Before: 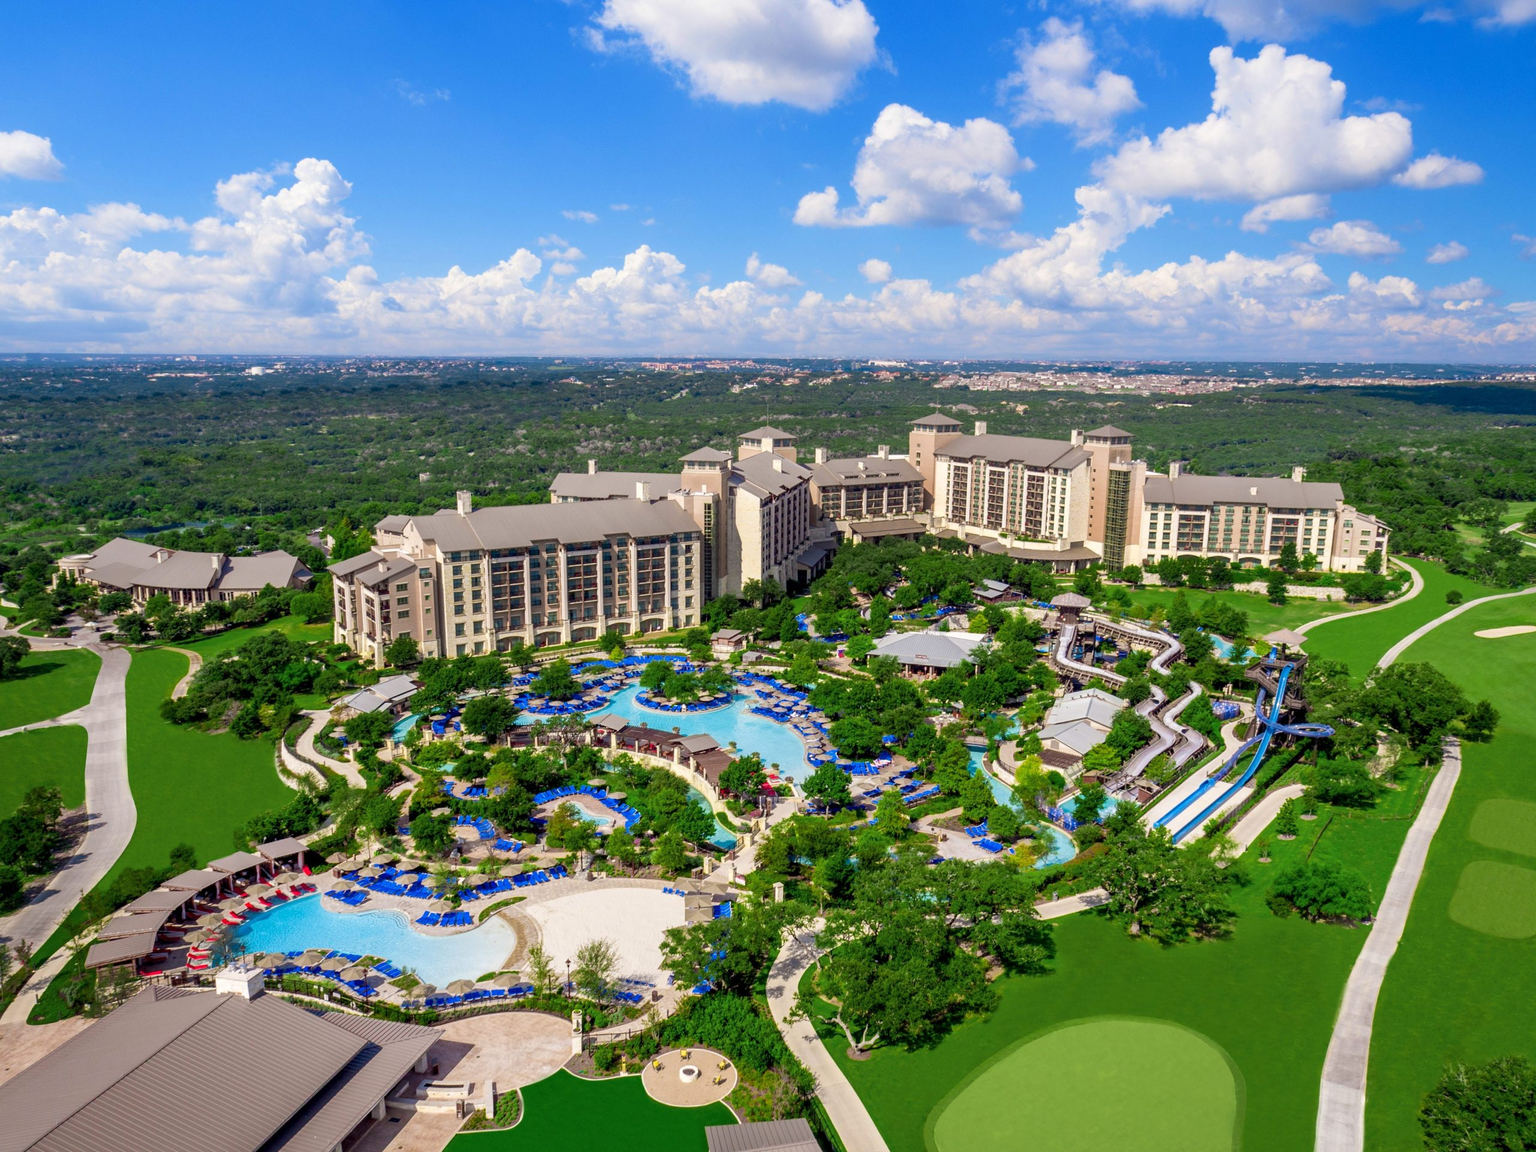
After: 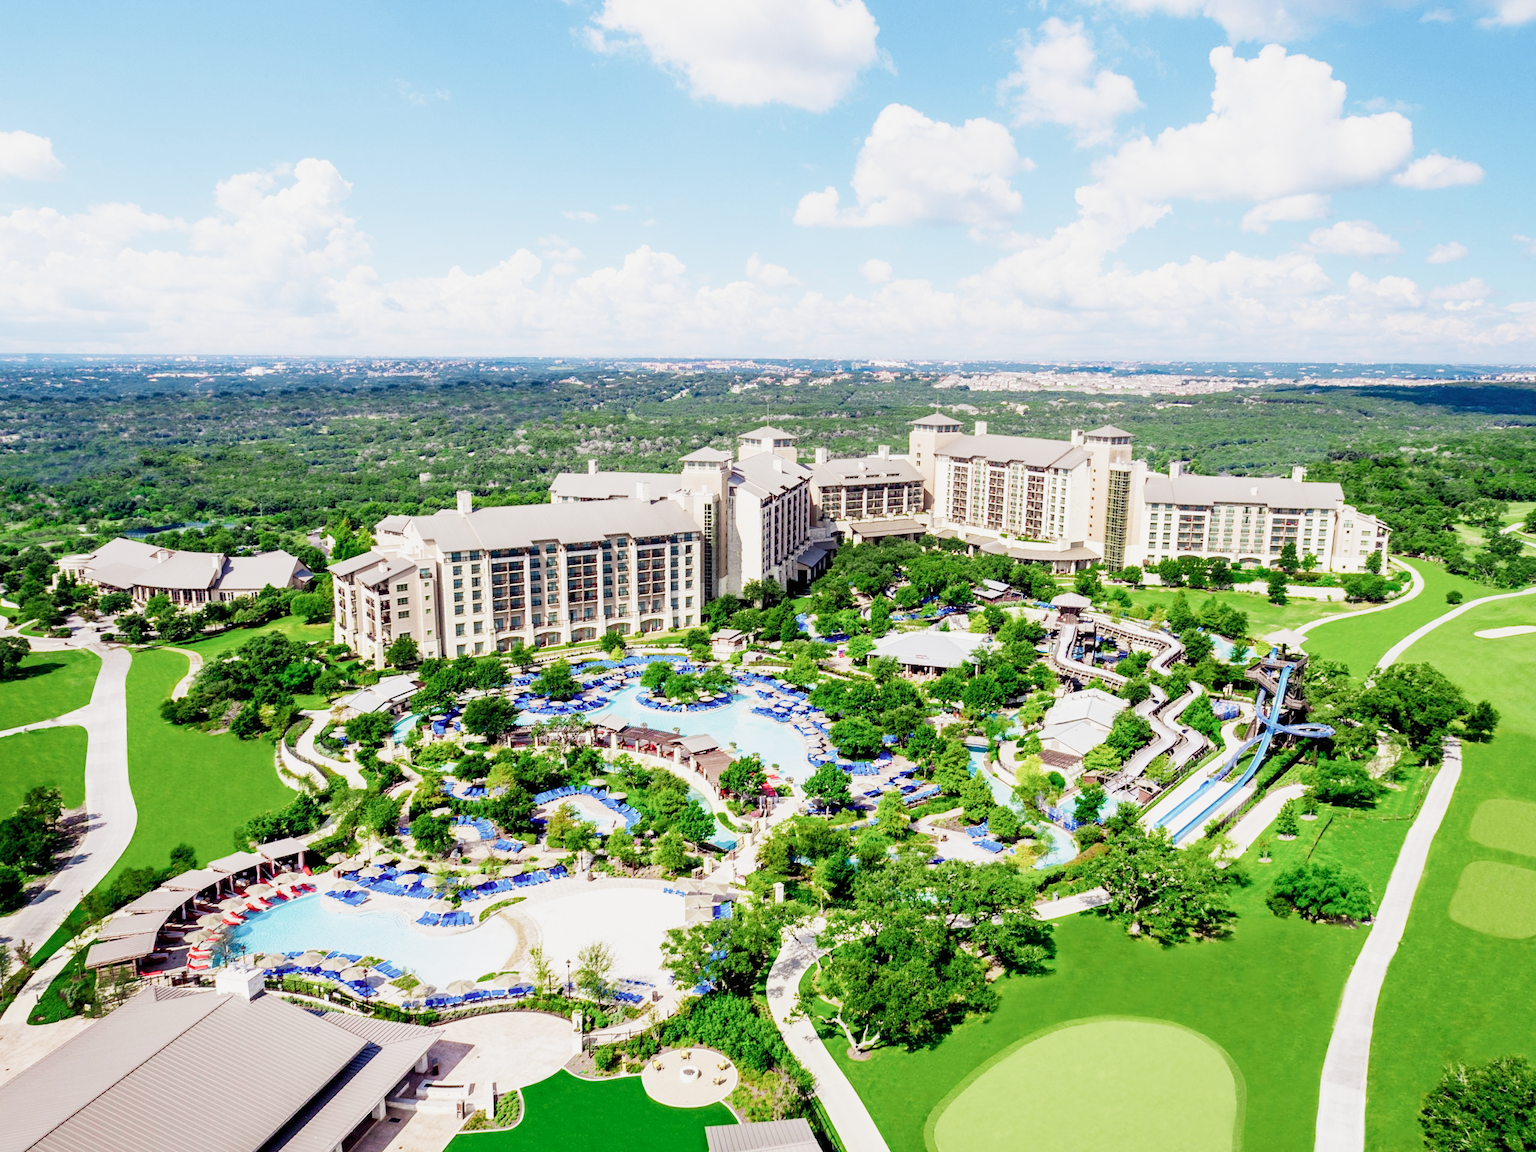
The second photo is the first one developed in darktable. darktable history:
exposure: black level correction 0, exposure 1.3 EV, compensate exposure bias true, compensate highlight preservation false
tone equalizer: on, module defaults
sigmoid: contrast 1.69, skew -0.23, preserve hue 0%, red attenuation 0.1, red rotation 0.035, green attenuation 0.1, green rotation -0.017, blue attenuation 0.15, blue rotation -0.052, base primaries Rec2020
color correction: saturation 0.85
